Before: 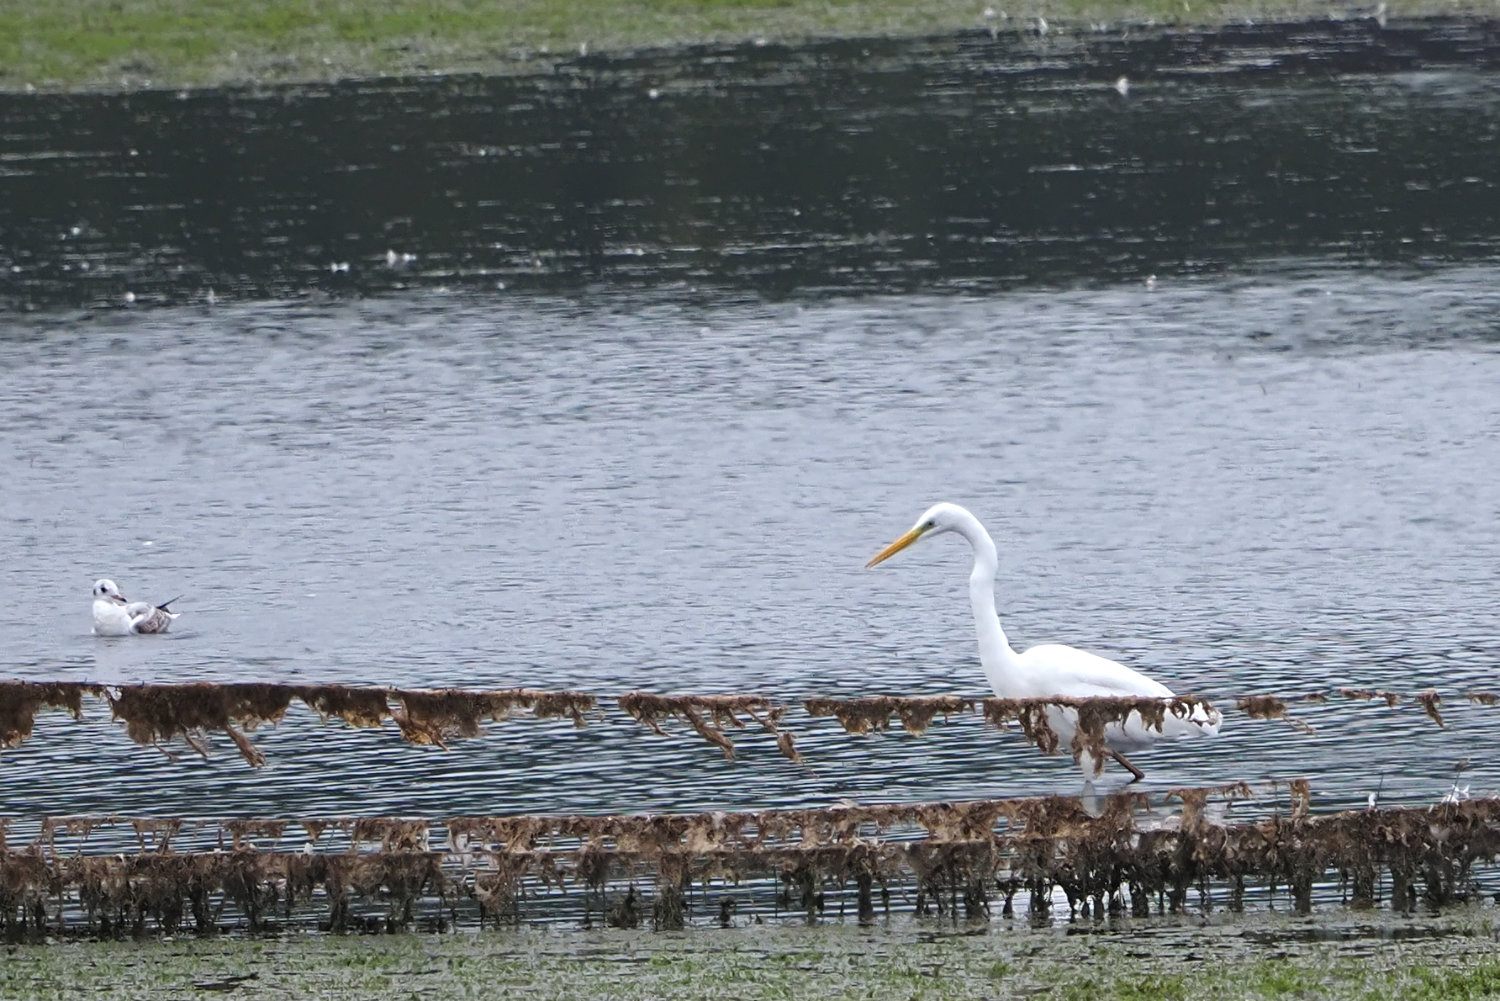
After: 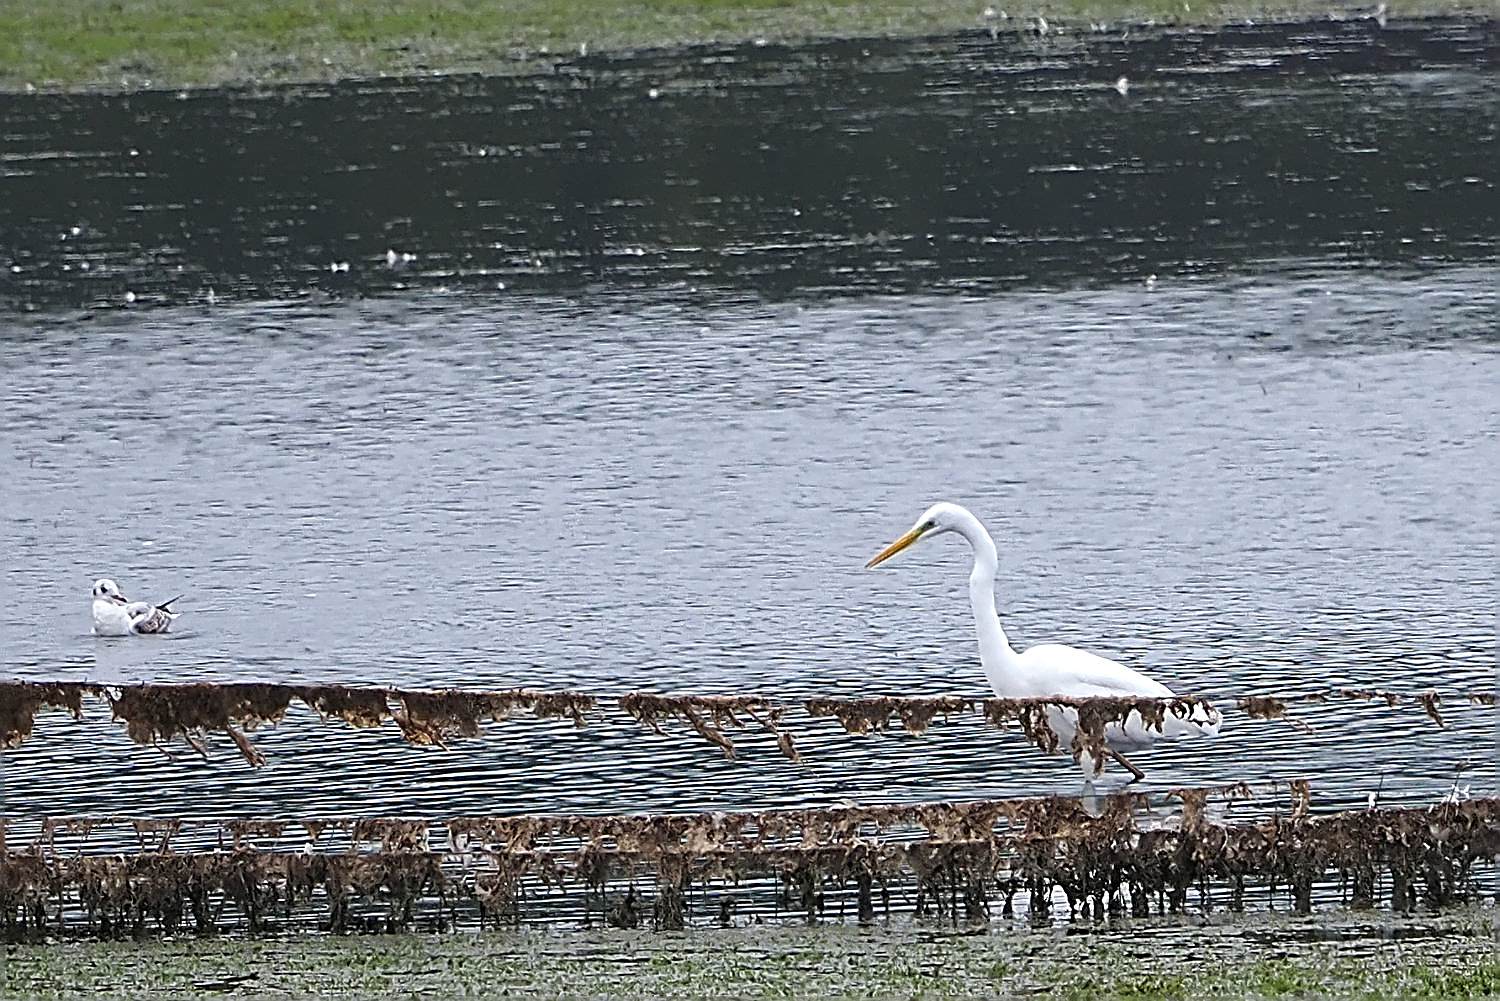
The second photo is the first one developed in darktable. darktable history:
sharpen: amount 1.86
